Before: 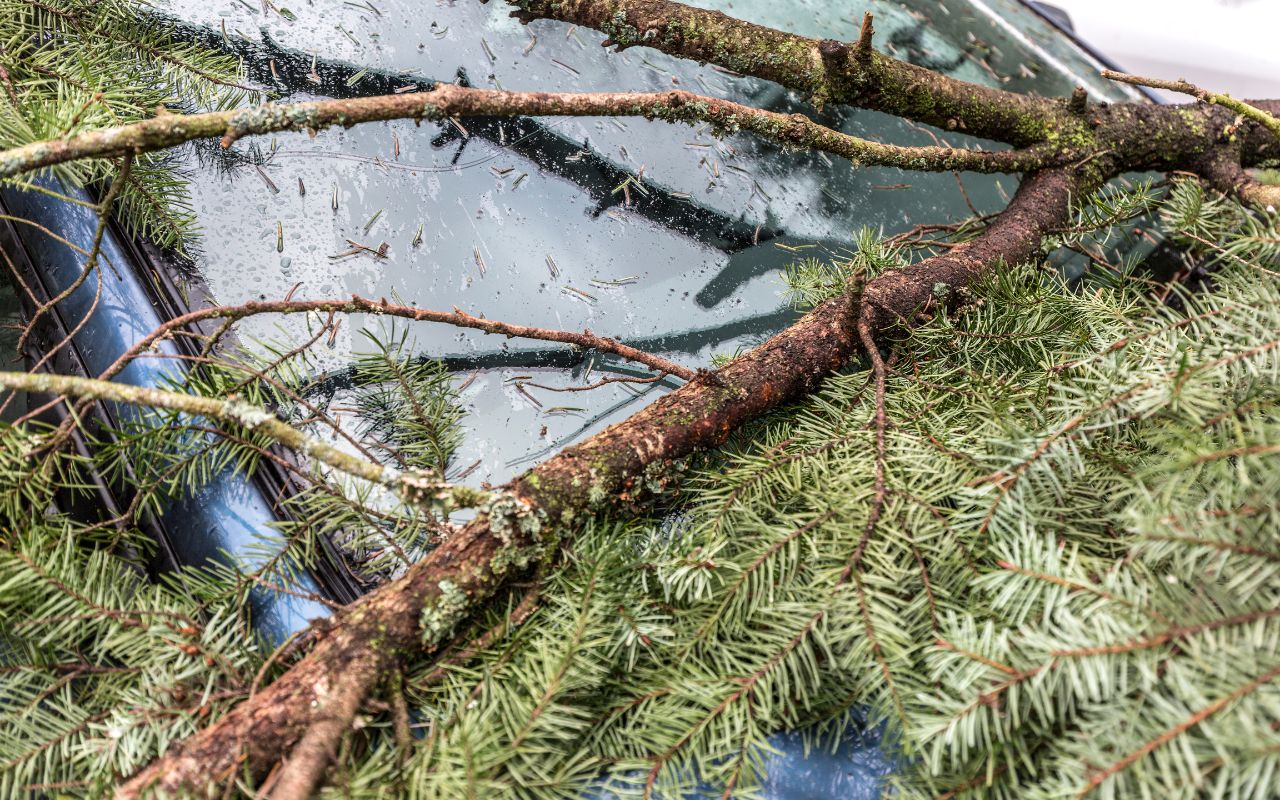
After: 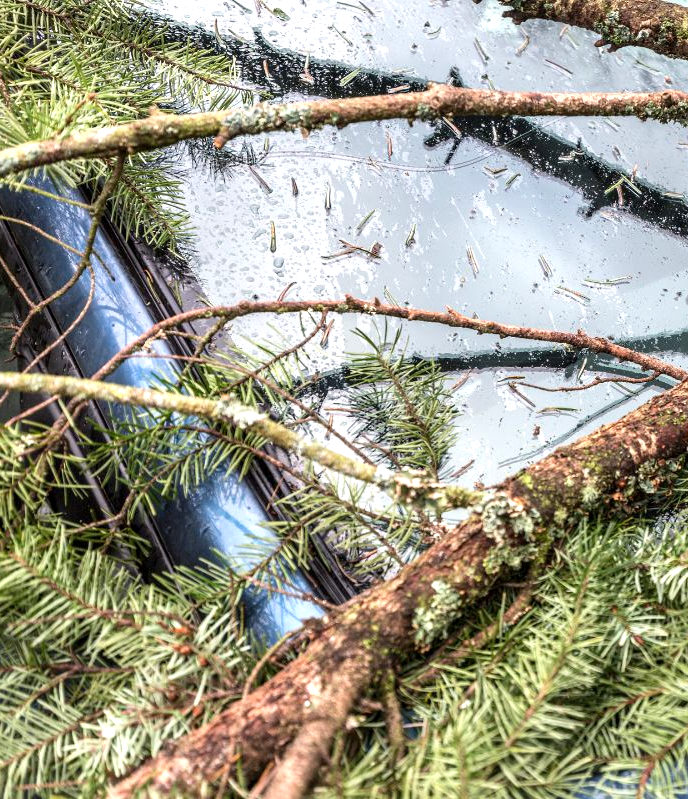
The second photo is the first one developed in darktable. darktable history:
rgb levels: preserve colors max RGB
crop: left 0.587%, right 45.588%, bottom 0.086%
exposure: black level correction 0.001, exposure 0.5 EV, compensate exposure bias true, compensate highlight preservation false
